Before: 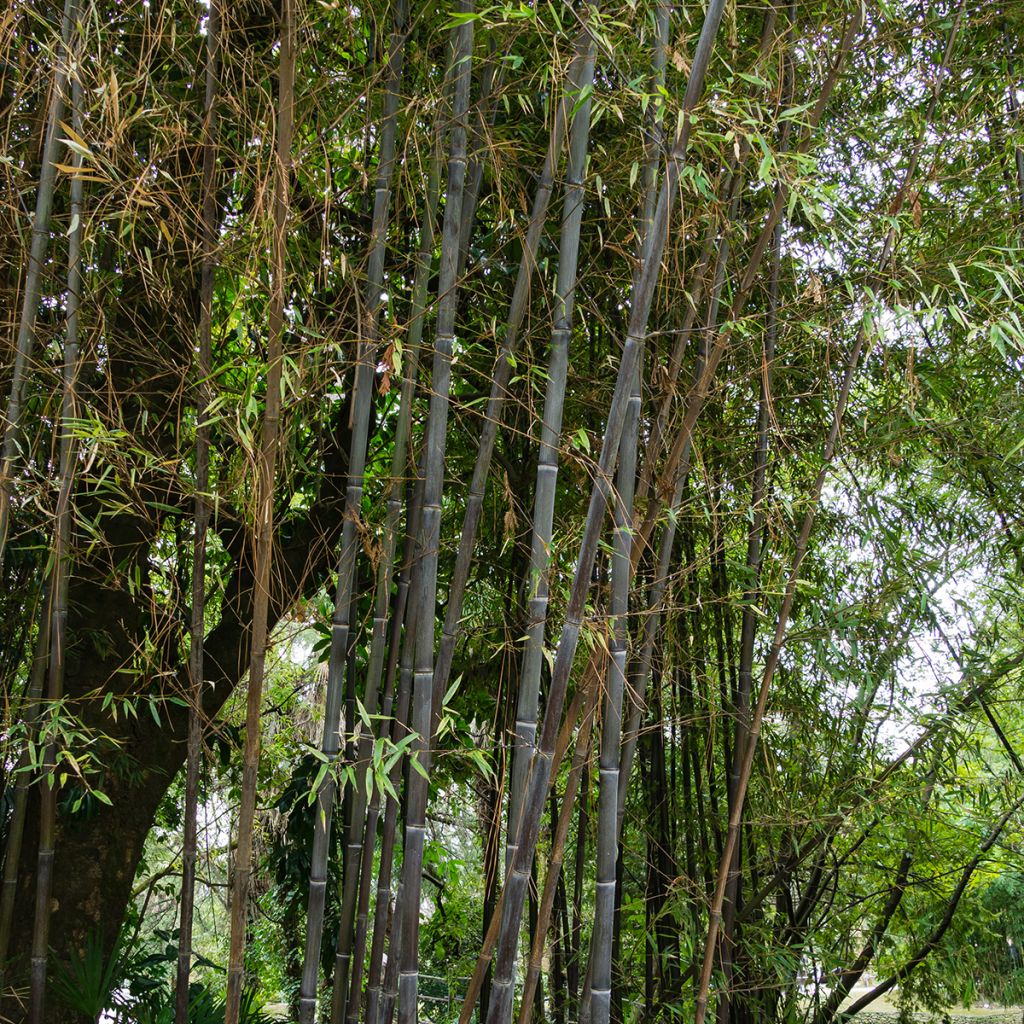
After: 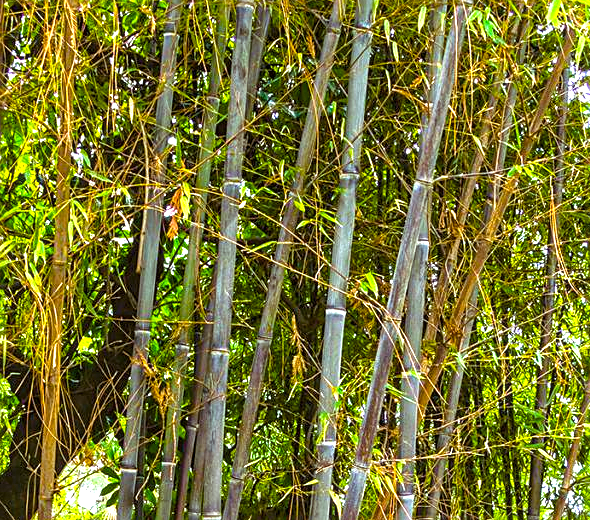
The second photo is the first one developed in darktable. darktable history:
sharpen: on, module defaults
crop: left 20.721%, top 15.308%, right 21.642%, bottom 33.846%
color correction: highlights a* -2.82, highlights b* -2.56, shadows a* 1.95, shadows b* 2.7
contrast brightness saturation: contrast 0.008, saturation -0.05
exposure: black level correction 0, exposure 1.347 EV, compensate highlight preservation false
local contrast: on, module defaults
color balance rgb: shadows lift › chroma 6.274%, shadows lift › hue 305.11°, global offset › hue 170.64°, perceptual saturation grading › global saturation 30.107%, global vibrance 50.084%
